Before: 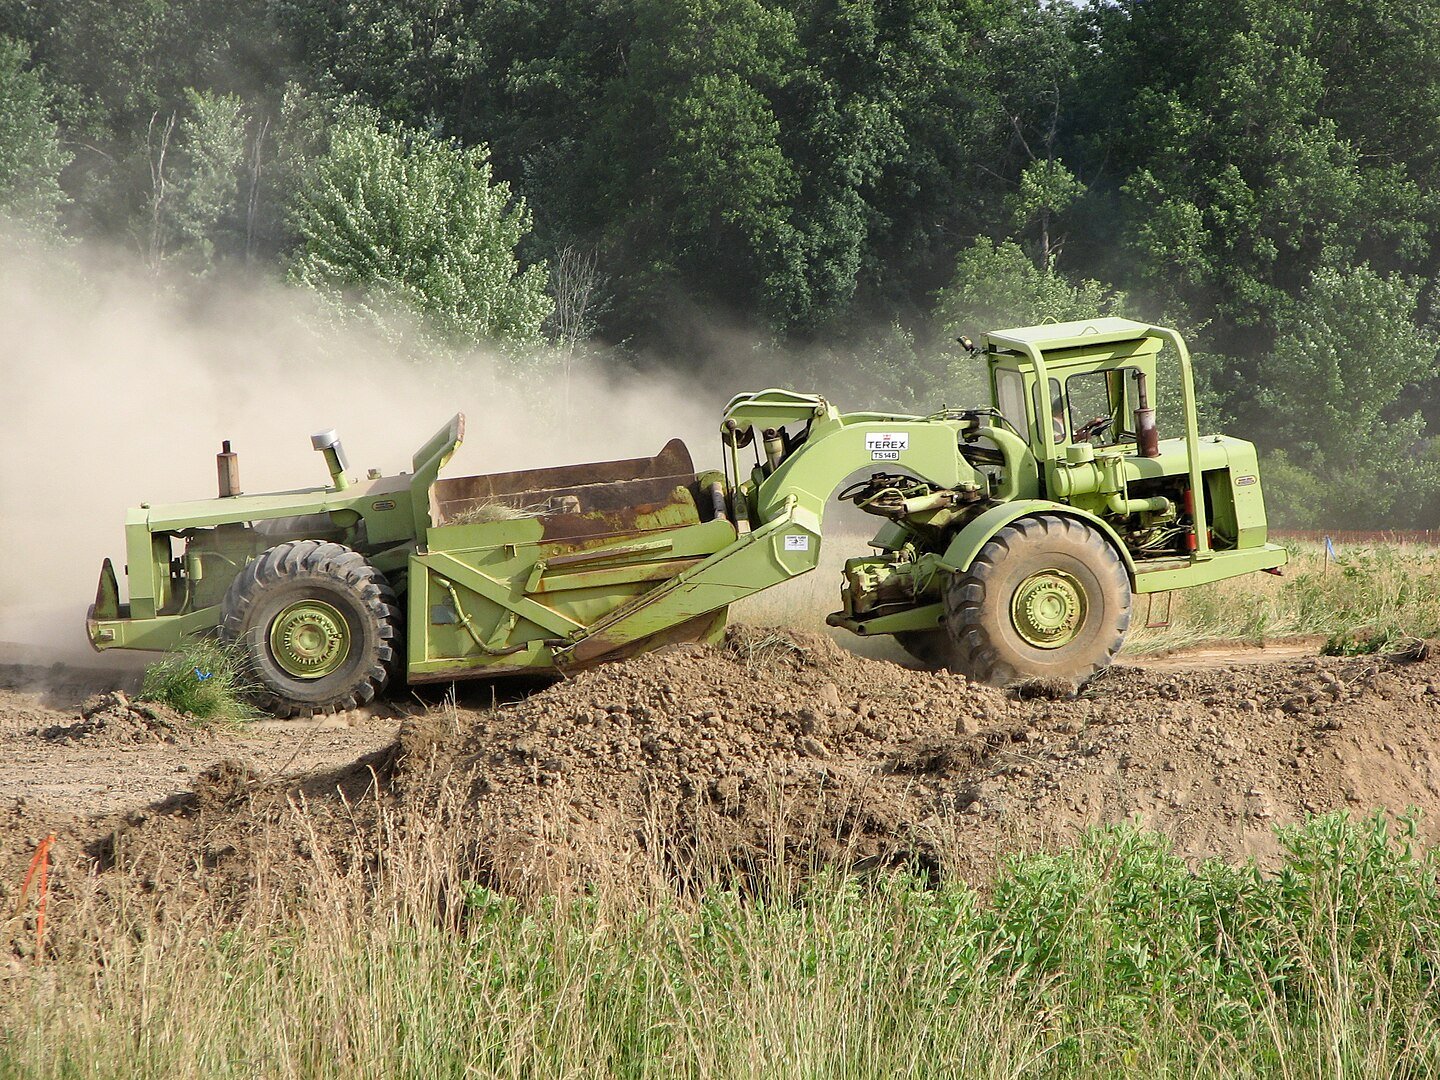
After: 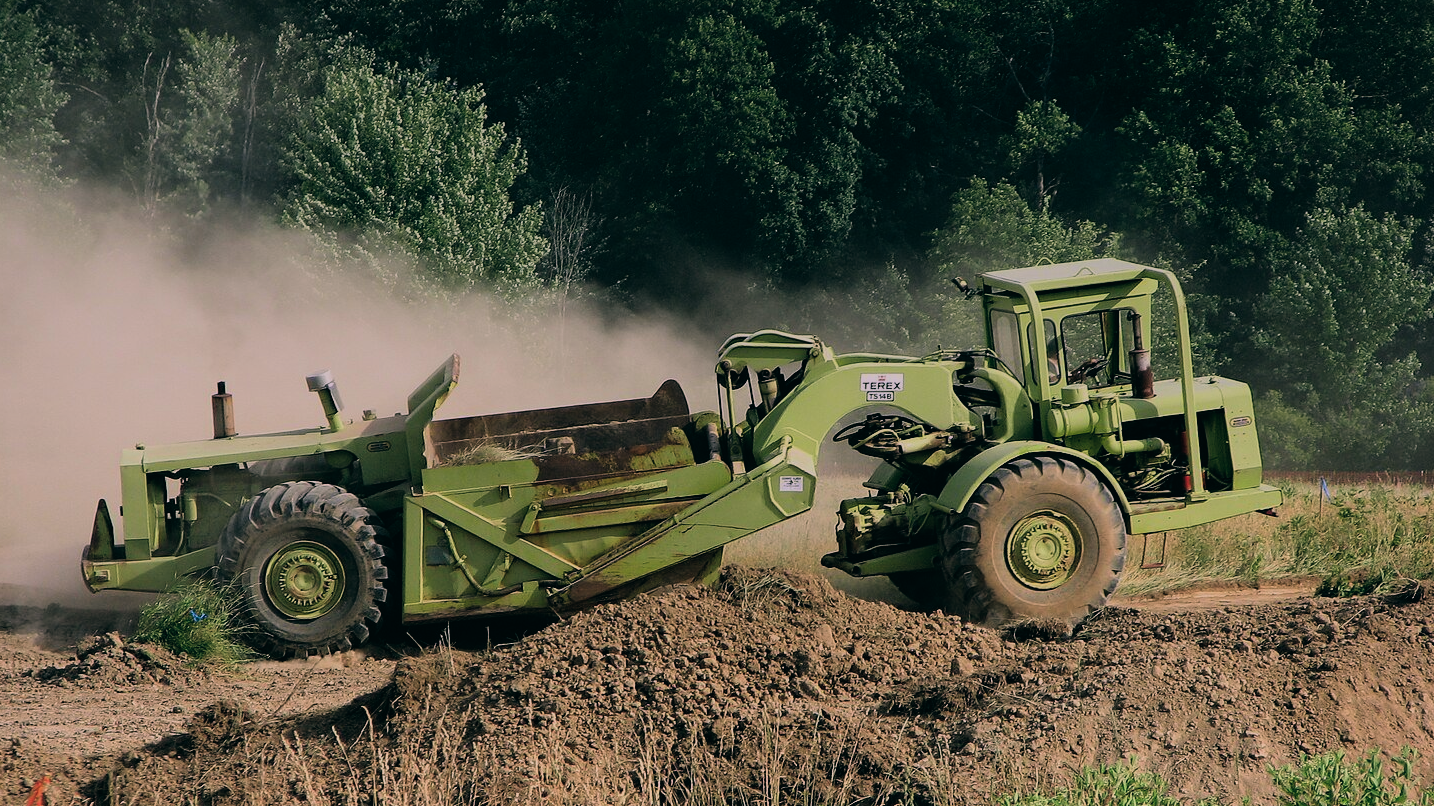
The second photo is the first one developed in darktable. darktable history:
crop: left 0.387%, top 5.469%, bottom 19.809%
graduated density: on, module defaults
color balance: lift [1.016, 0.983, 1, 1.017], gamma [0.78, 1.018, 1.043, 0.957], gain [0.786, 1.063, 0.937, 1.017], input saturation 118.26%, contrast 13.43%, contrast fulcrum 21.62%, output saturation 82.76%
filmic rgb: black relative exposure -7.65 EV, white relative exposure 4.56 EV, hardness 3.61, color science v6 (2022)
